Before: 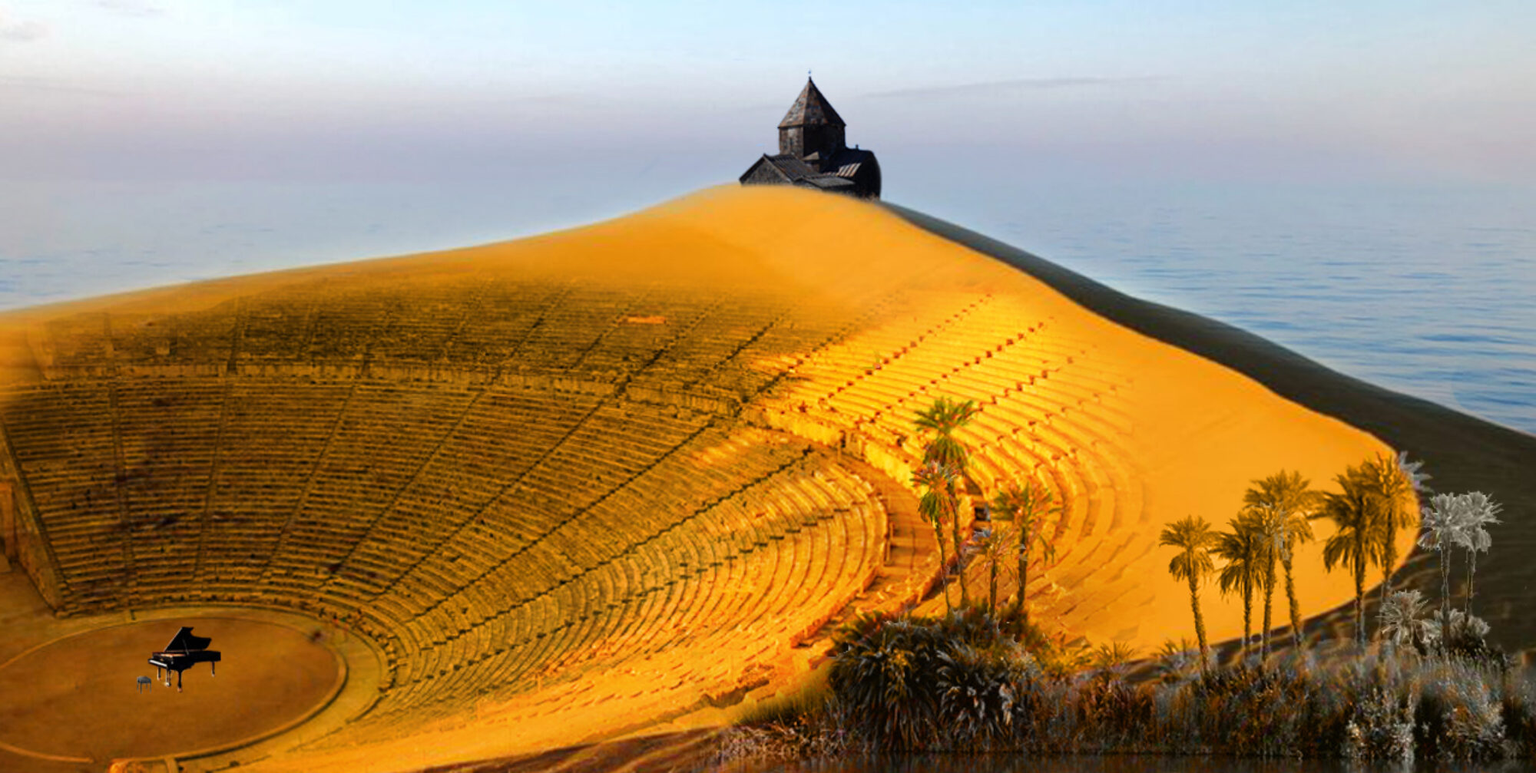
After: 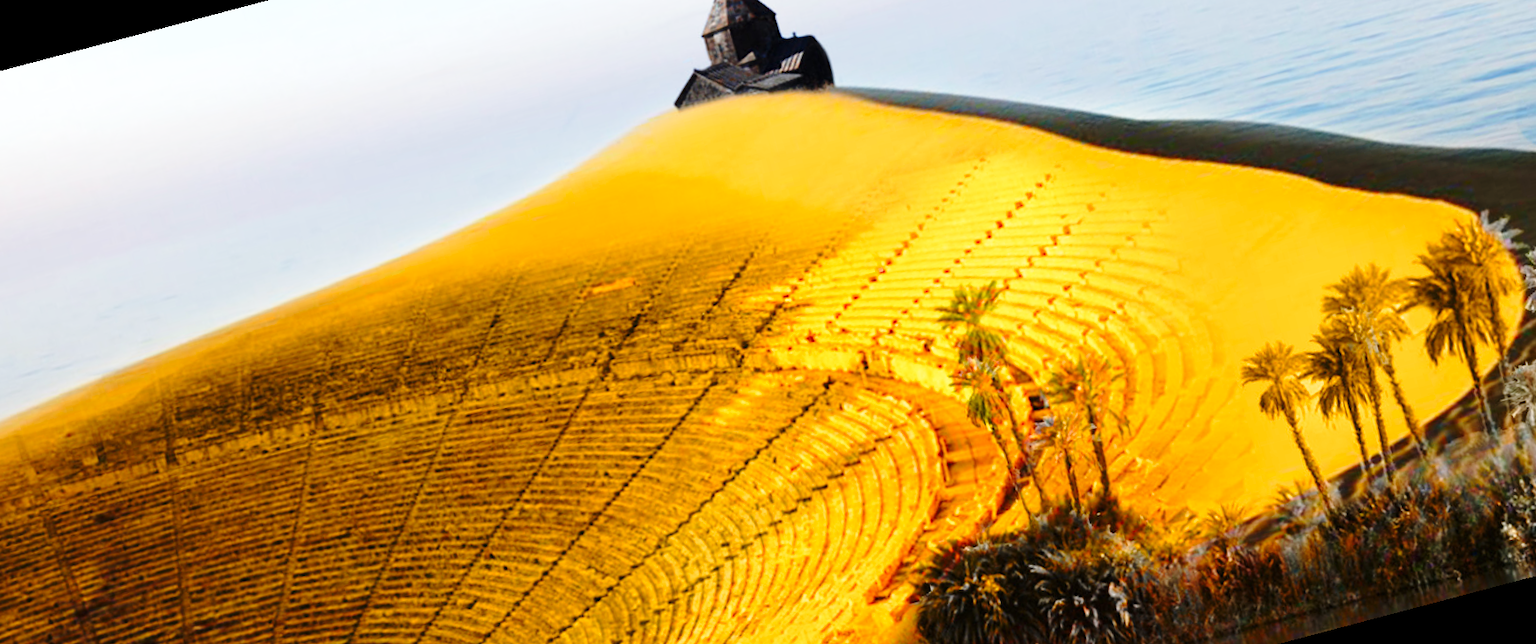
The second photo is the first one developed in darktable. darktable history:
rotate and perspective: rotation -14.8°, crop left 0.1, crop right 0.903, crop top 0.25, crop bottom 0.748
base curve: curves: ch0 [(0, 0) (0.028, 0.03) (0.121, 0.232) (0.46, 0.748) (0.859, 0.968) (1, 1)], preserve colors none
